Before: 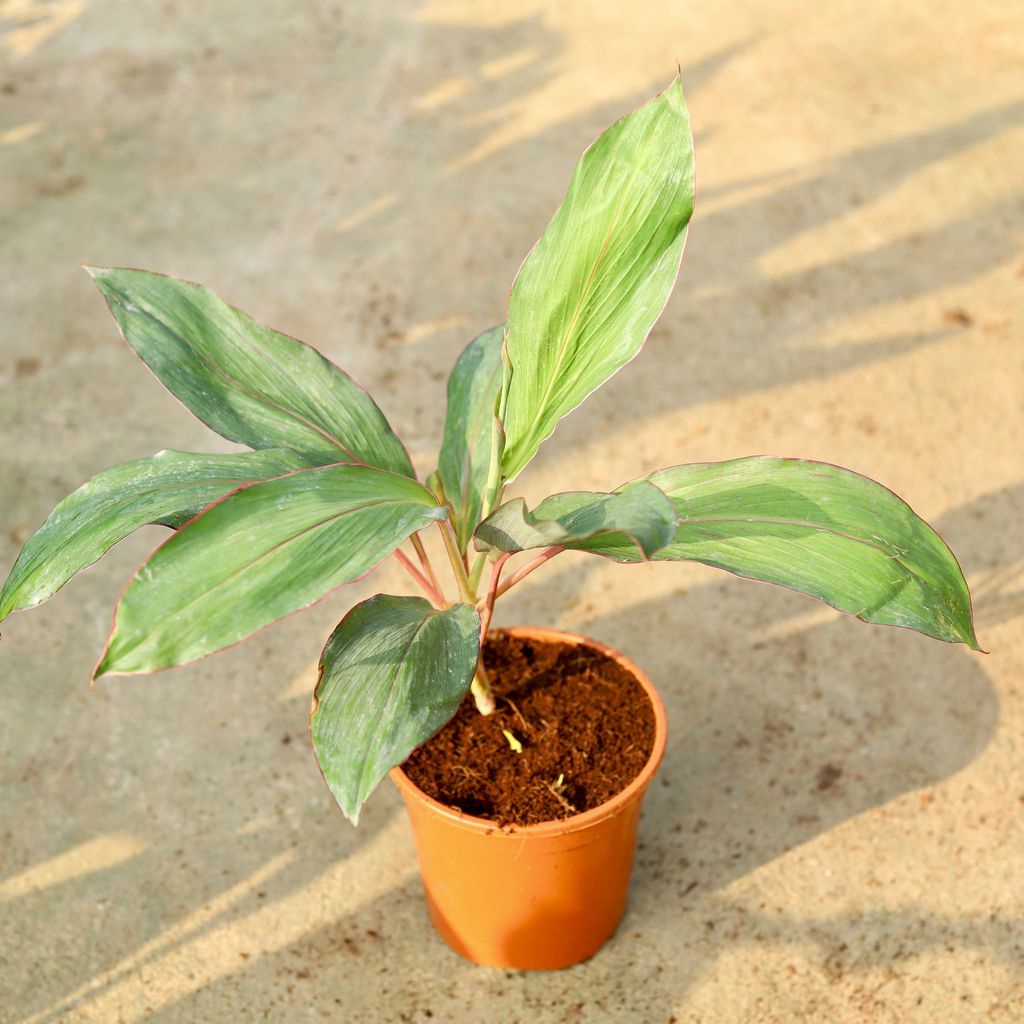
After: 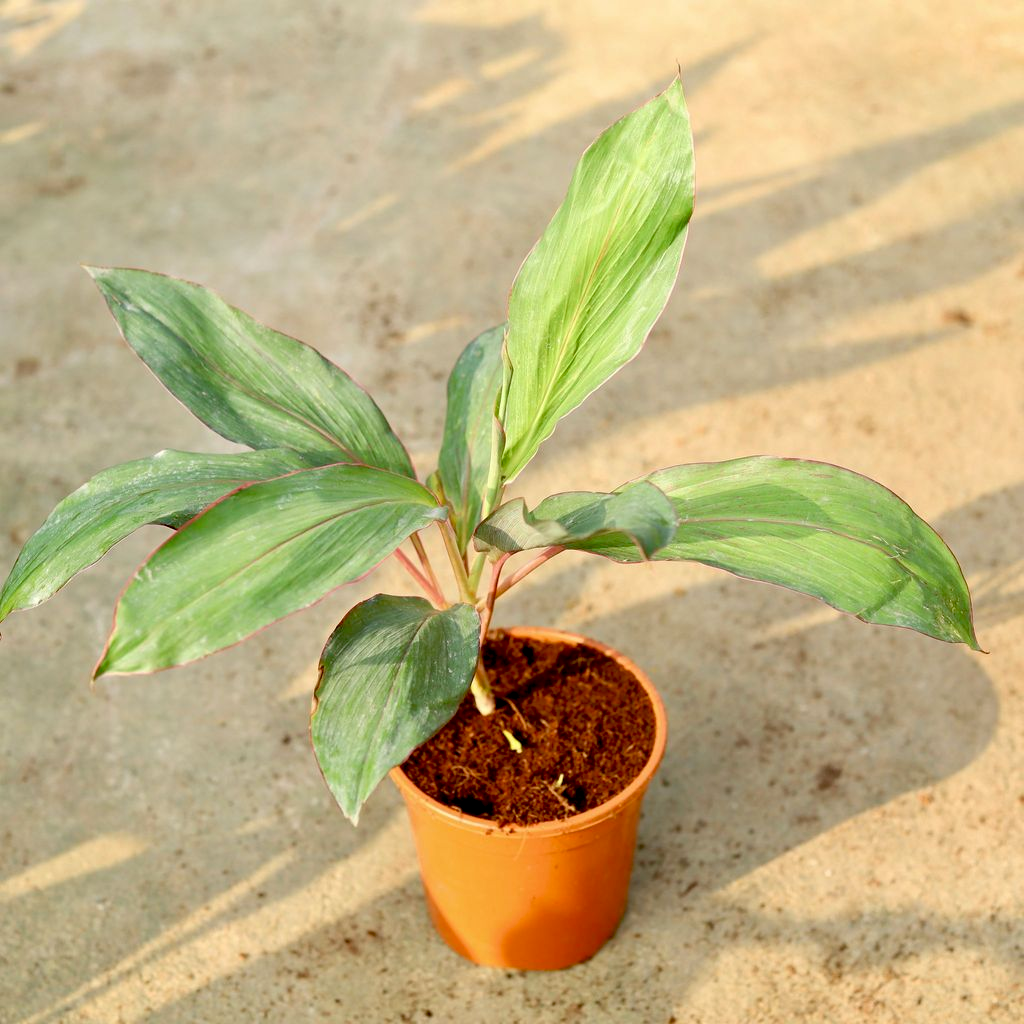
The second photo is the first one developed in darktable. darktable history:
exposure: black level correction 0.014, compensate exposure bias true, compensate highlight preservation false
